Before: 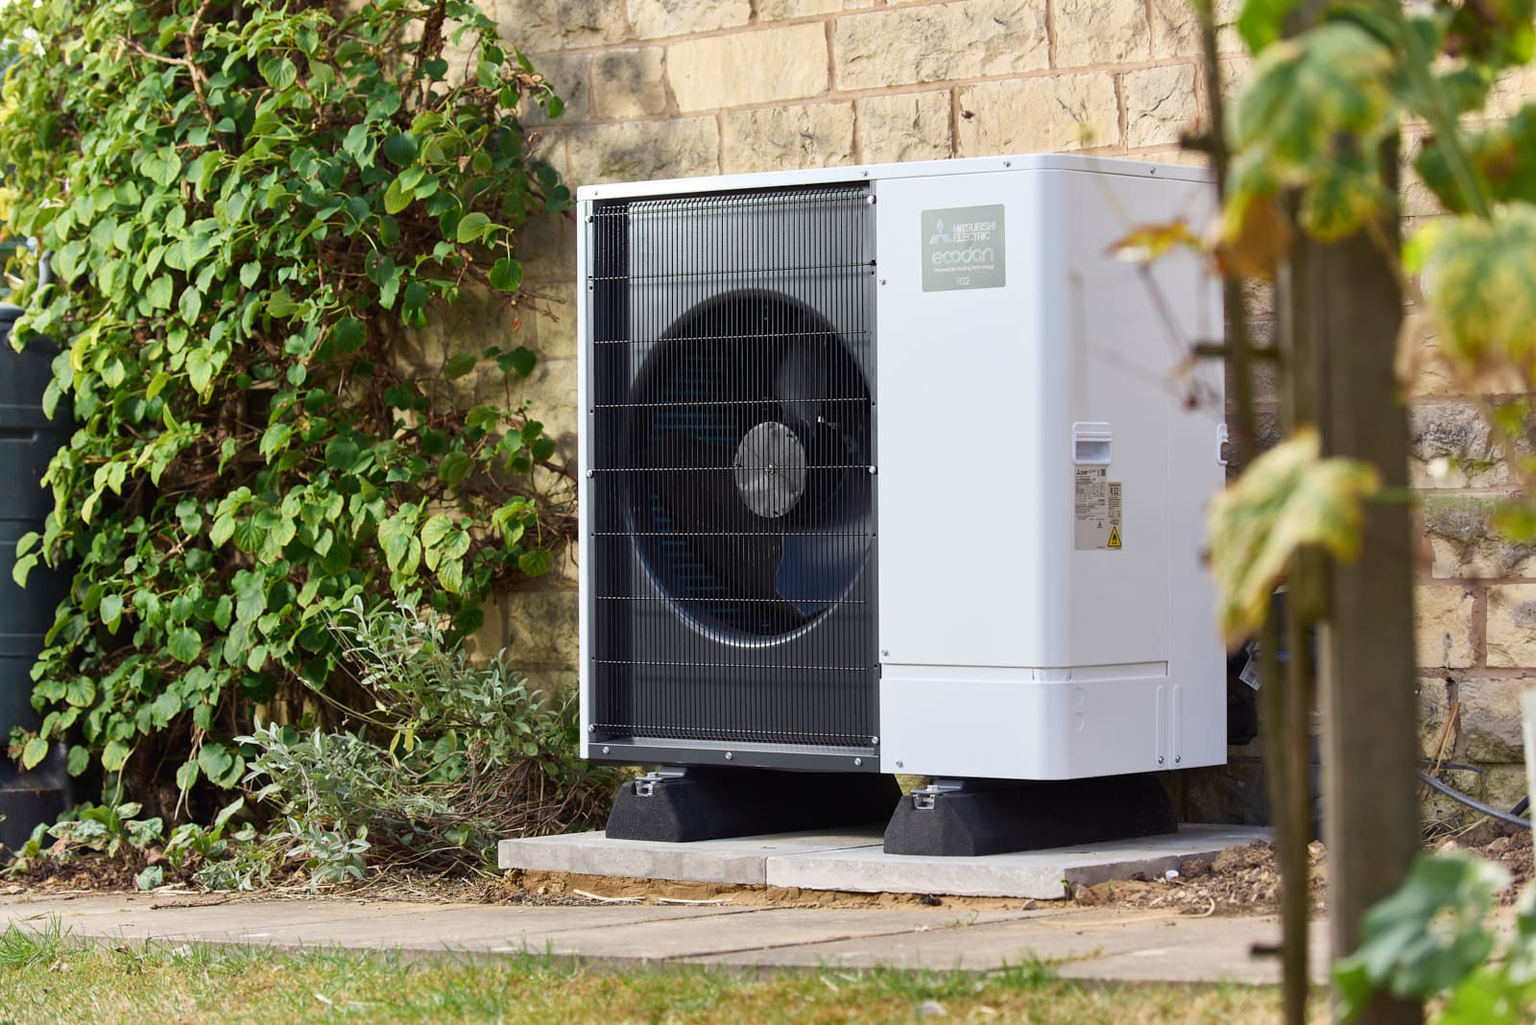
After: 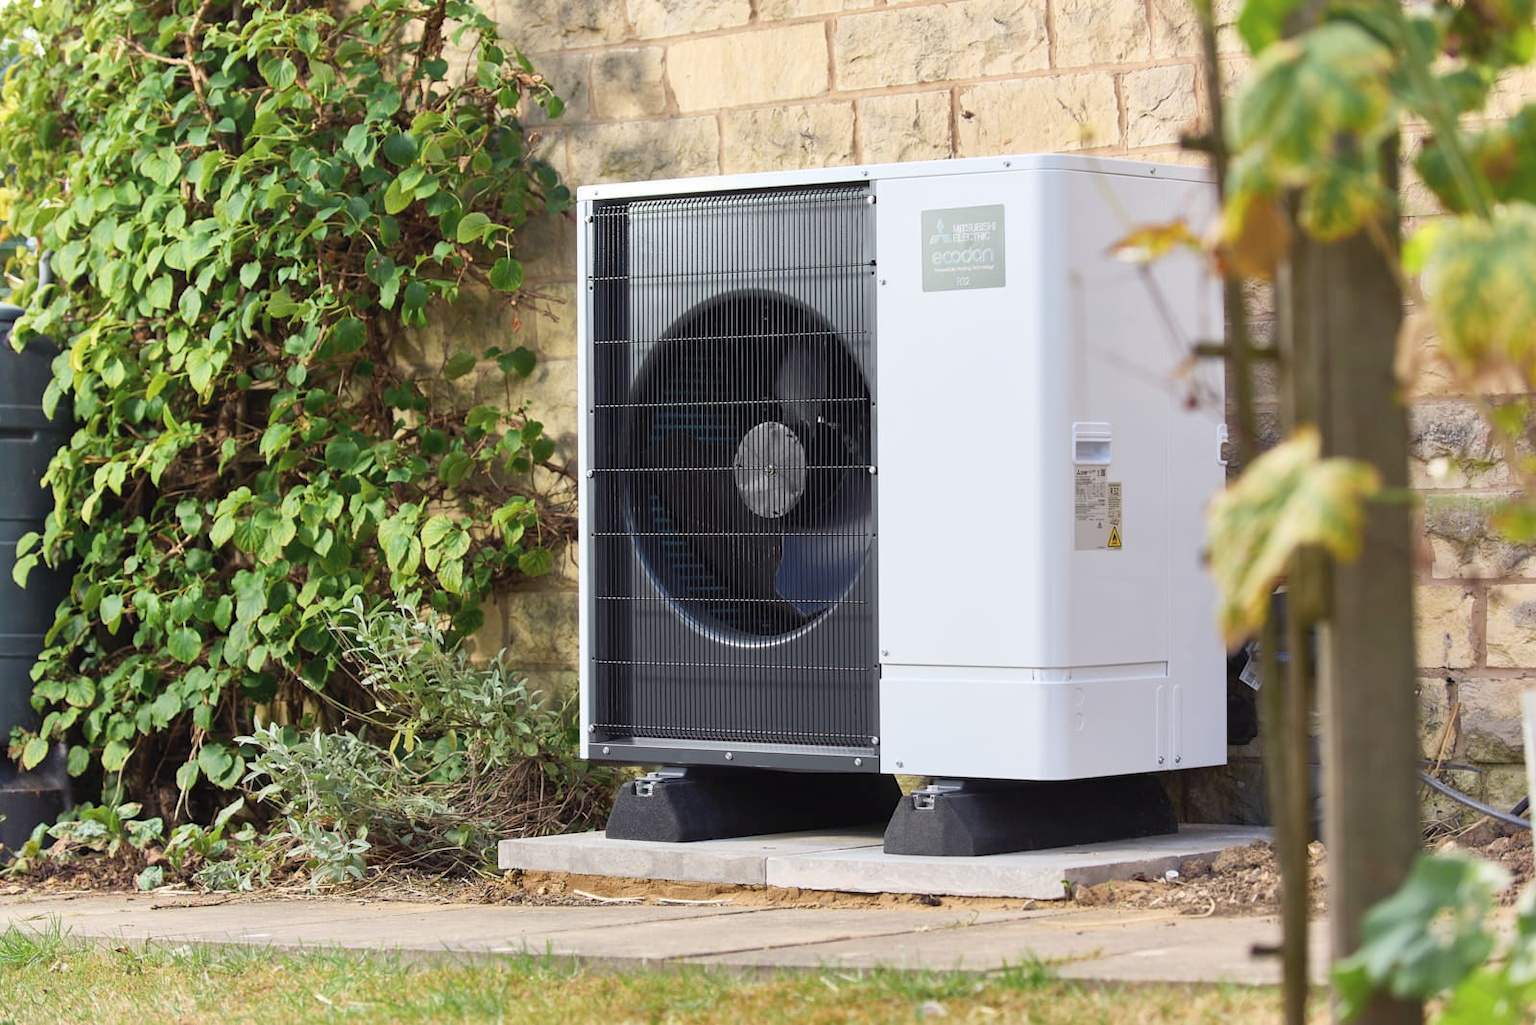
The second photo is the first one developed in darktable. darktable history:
contrast brightness saturation: brightness 0.119
